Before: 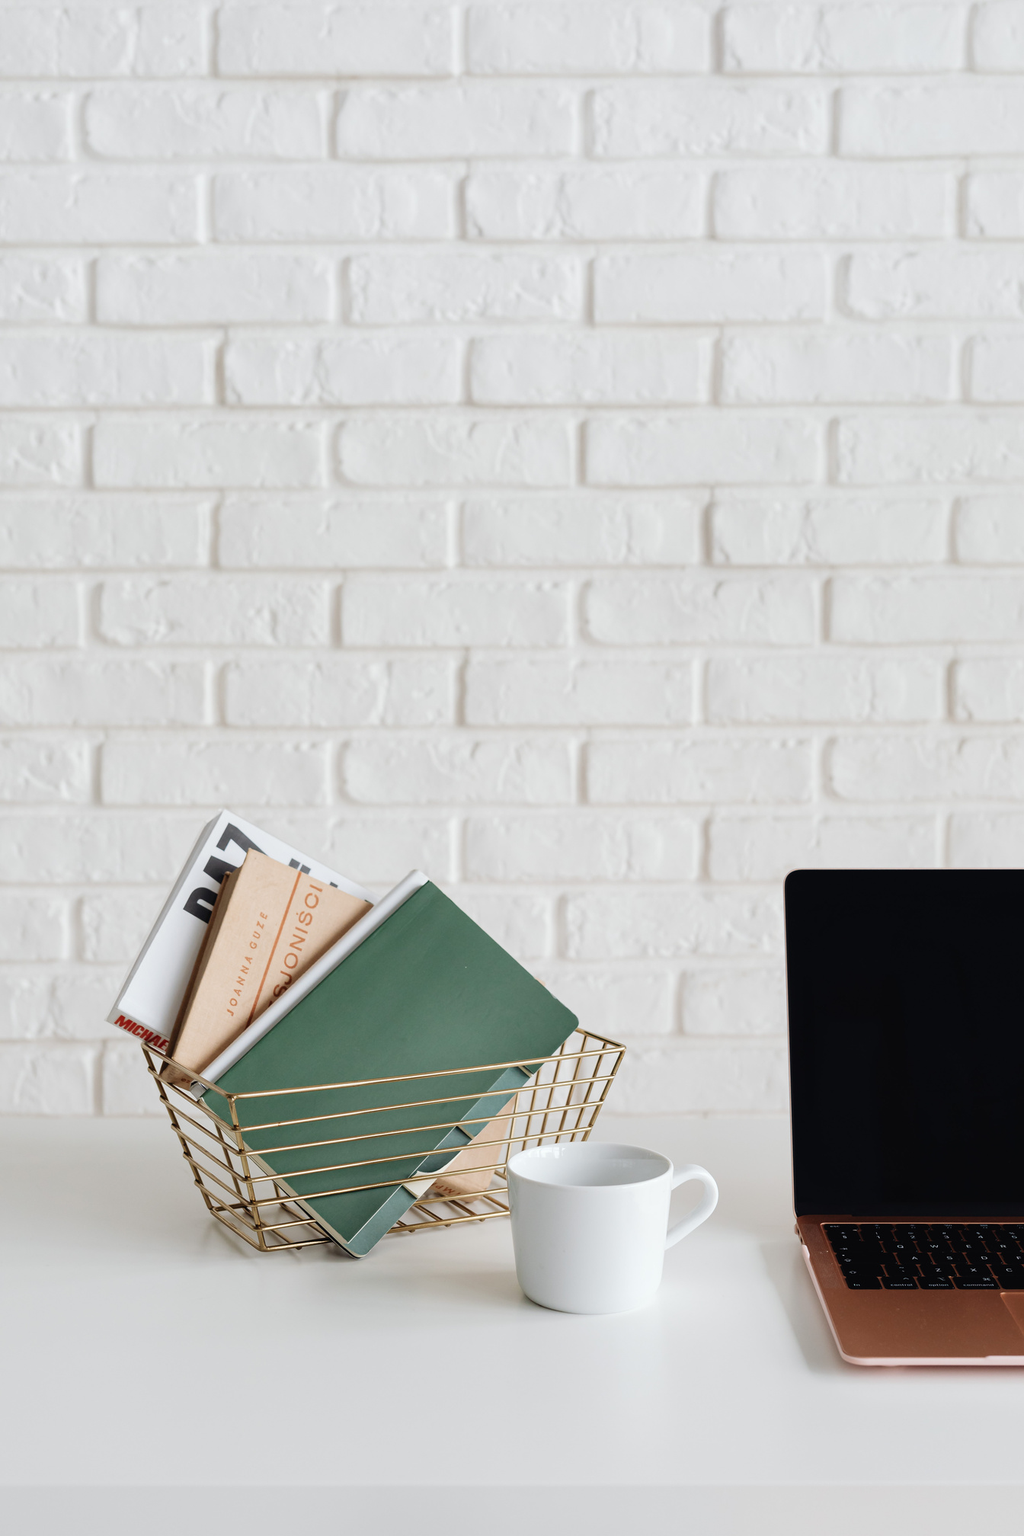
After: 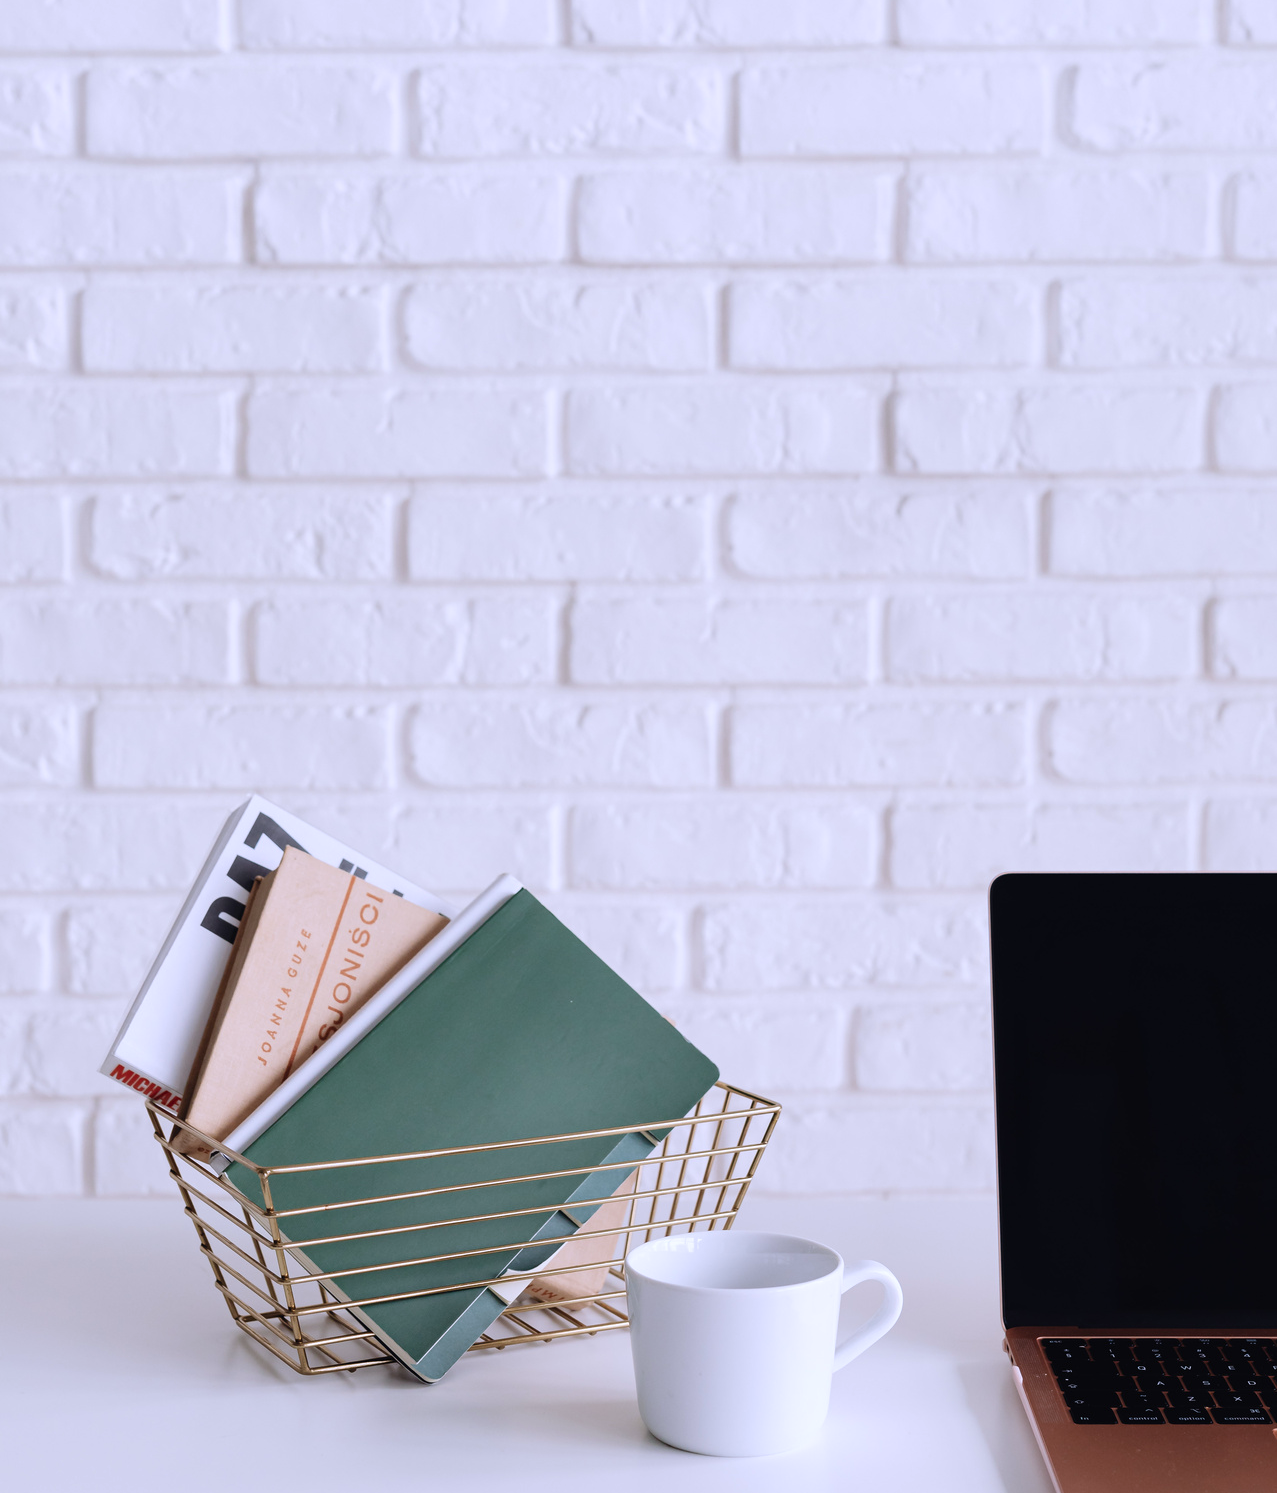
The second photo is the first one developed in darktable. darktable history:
color calibration: illuminant custom, x 0.363, y 0.385, temperature 4528.03 K
crop and rotate: left 2.991%, top 13.302%, right 1.981%, bottom 12.636%
